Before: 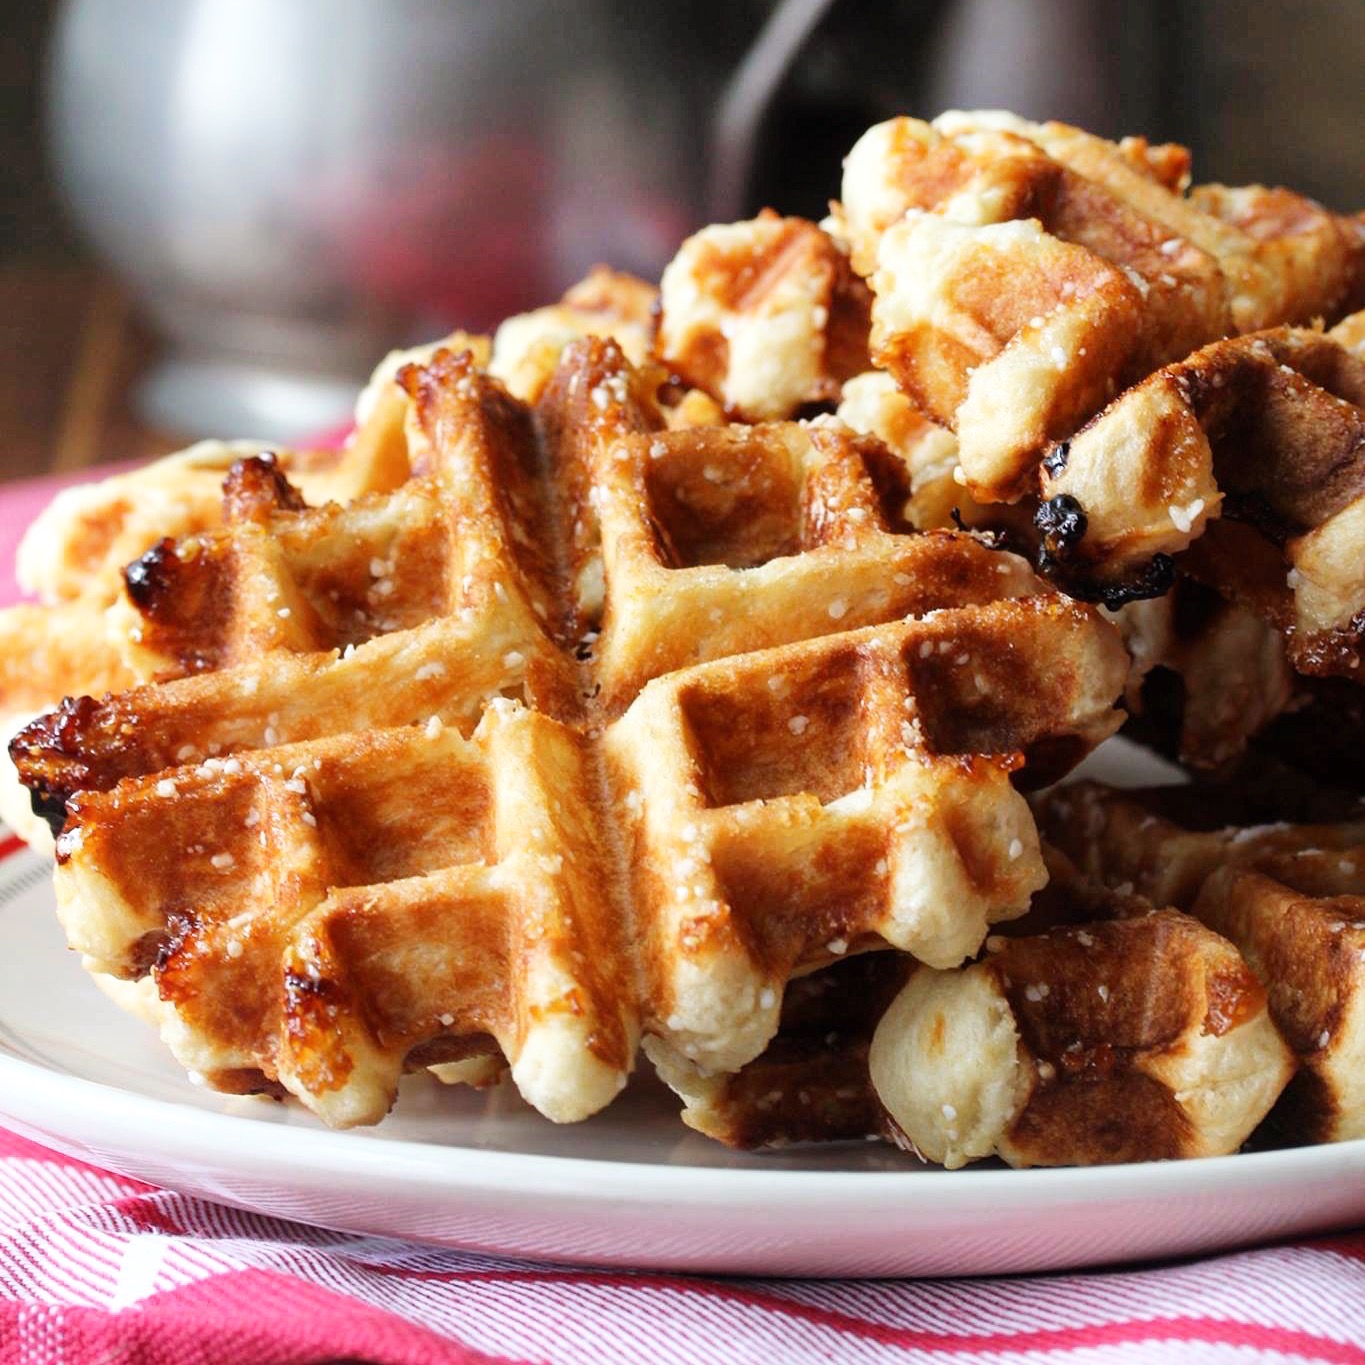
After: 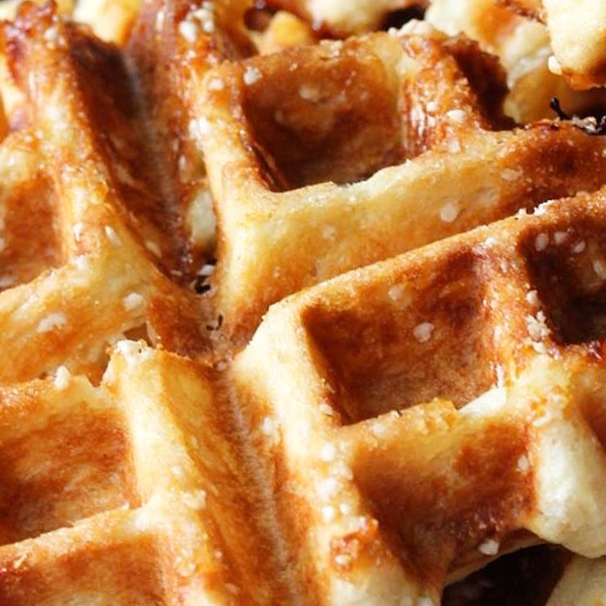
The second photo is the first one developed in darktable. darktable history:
rotate and perspective: rotation -6.83°, automatic cropping off
crop: left 30%, top 30%, right 30%, bottom 30%
